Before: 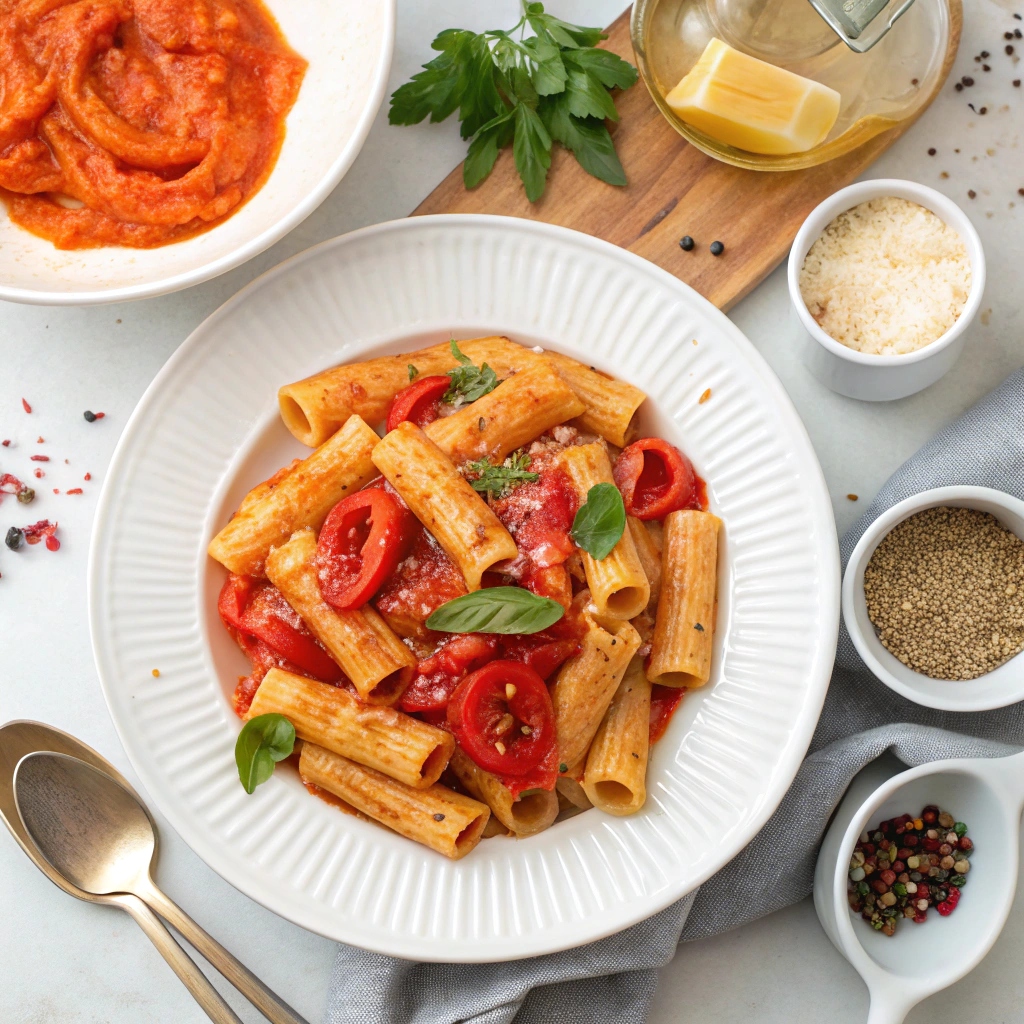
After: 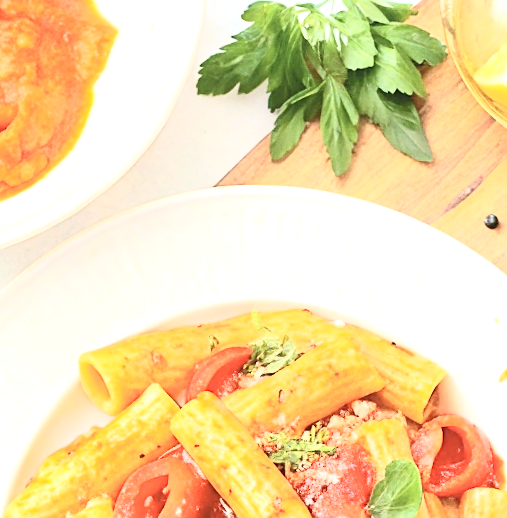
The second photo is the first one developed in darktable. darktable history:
contrast brightness saturation: contrast 0.39, brightness 0.53
sharpen: on, module defaults
rotate and perspective: rotation 1.57°, crop left 0.018, crop right 0.982, crop top 0.039, crop bottom 0.961
exposure: black level correction 0, exposure 1 EV, compensate highlight preservation false
crop: left 19.556%, right 30.401%, bottom 46.458%
